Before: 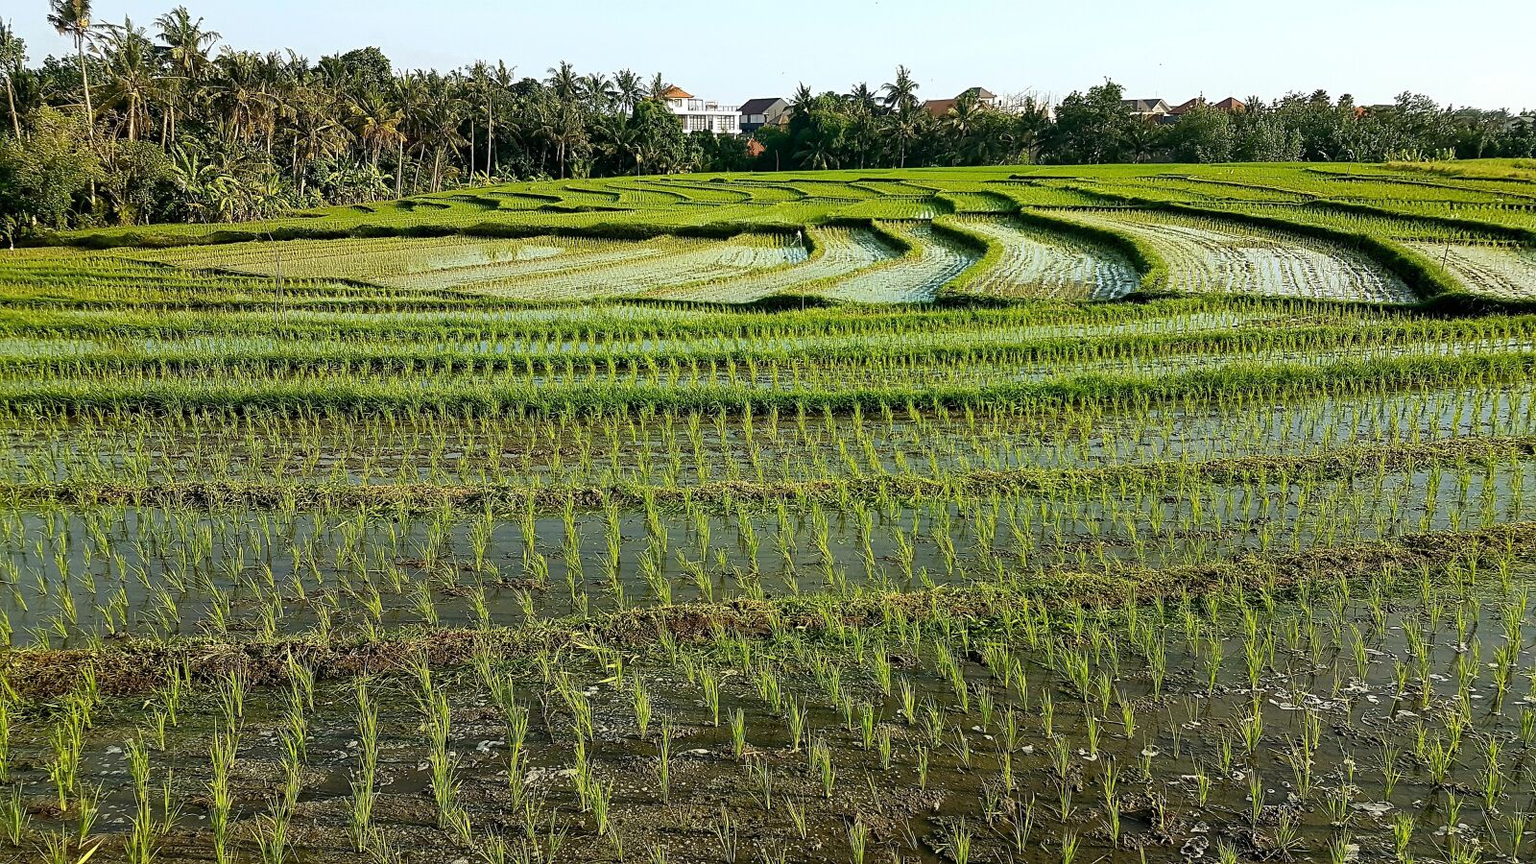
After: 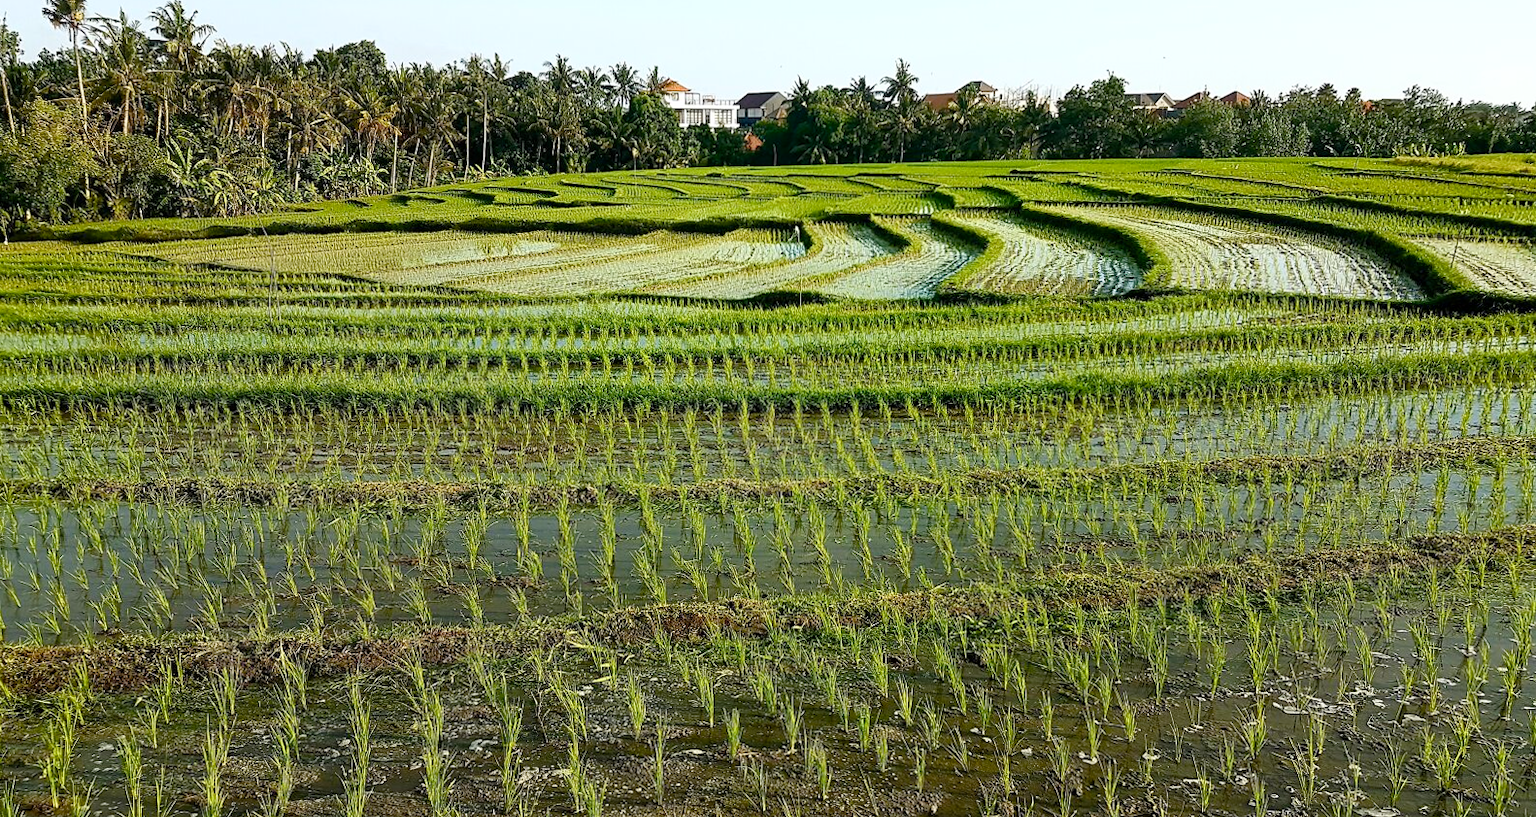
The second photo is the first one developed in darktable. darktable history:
rotate and perspective: rotation 0.192°, lens shift (horizontal) -0.015, crop left 0.005, crop right 0.996, crop top 0.006, crop bottom 0.99
shadows and highlights: shadows 0, highlights 40
crop: top 0.448%, right 0.264%, bottom 5.045%
color balance rgb: perceptual saturation grading › global saturation 20%, perceptual saturation grading › highlights -25%, perceptual saturation grading › shadows 25%
